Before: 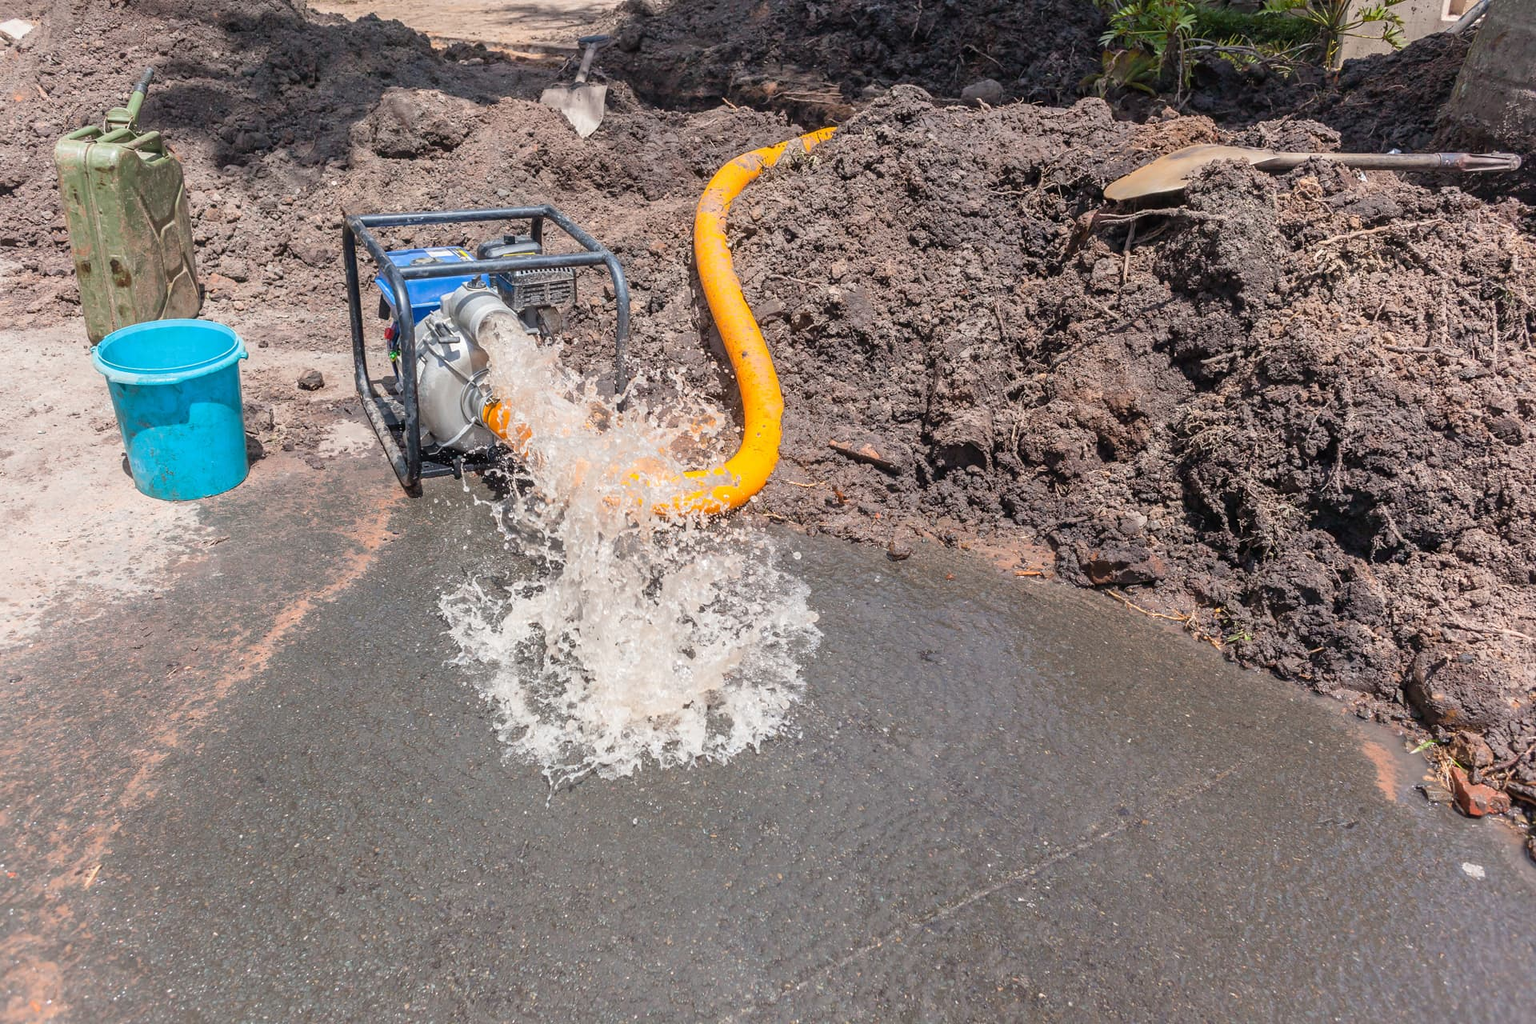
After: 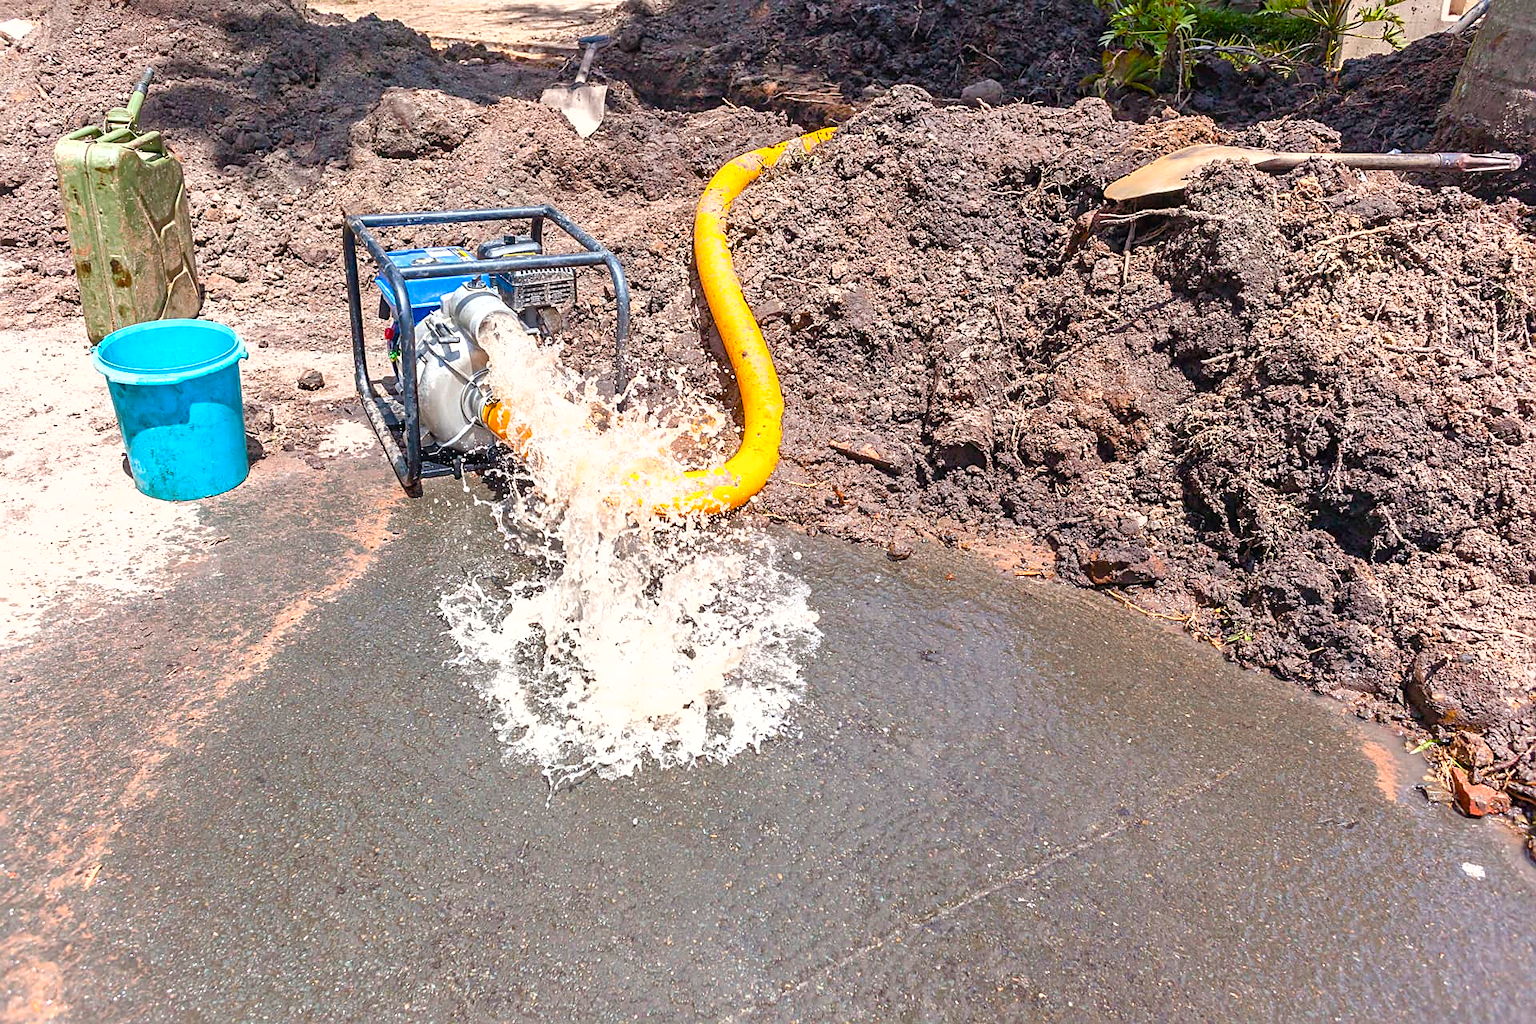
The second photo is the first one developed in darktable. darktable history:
shadows and highlights: shadows 29.32, highlights -29.32, low approximation 0.01, soften with gaussian
sharpen: on, module defaults
color balance rgb: linear chroma grading › shadows -2.2%, linear chroma grading › highlights -15%, linear chroma grading › global chroma -10%, linear chroma grading › mid-tones -10%, perceptual saturation grading › global saturation 45%, perceptual saturation grading › highlights -50%, perceptual saturation grading › shadows 30%, perceptual brilliance grading › global brilliance 18%, global vibrance 45%
